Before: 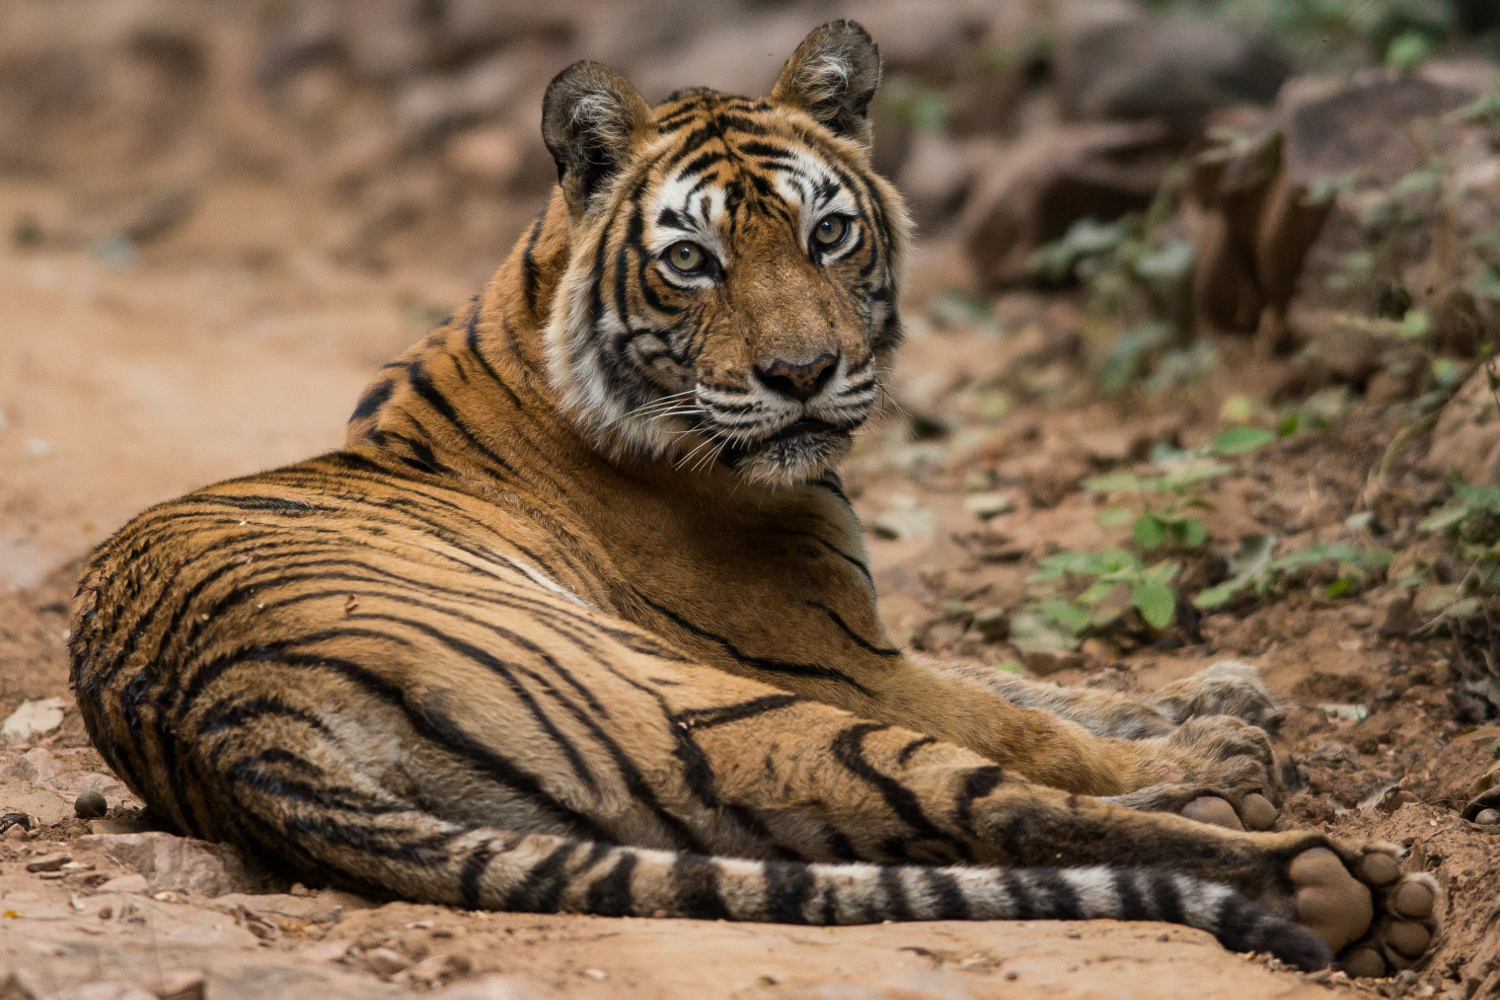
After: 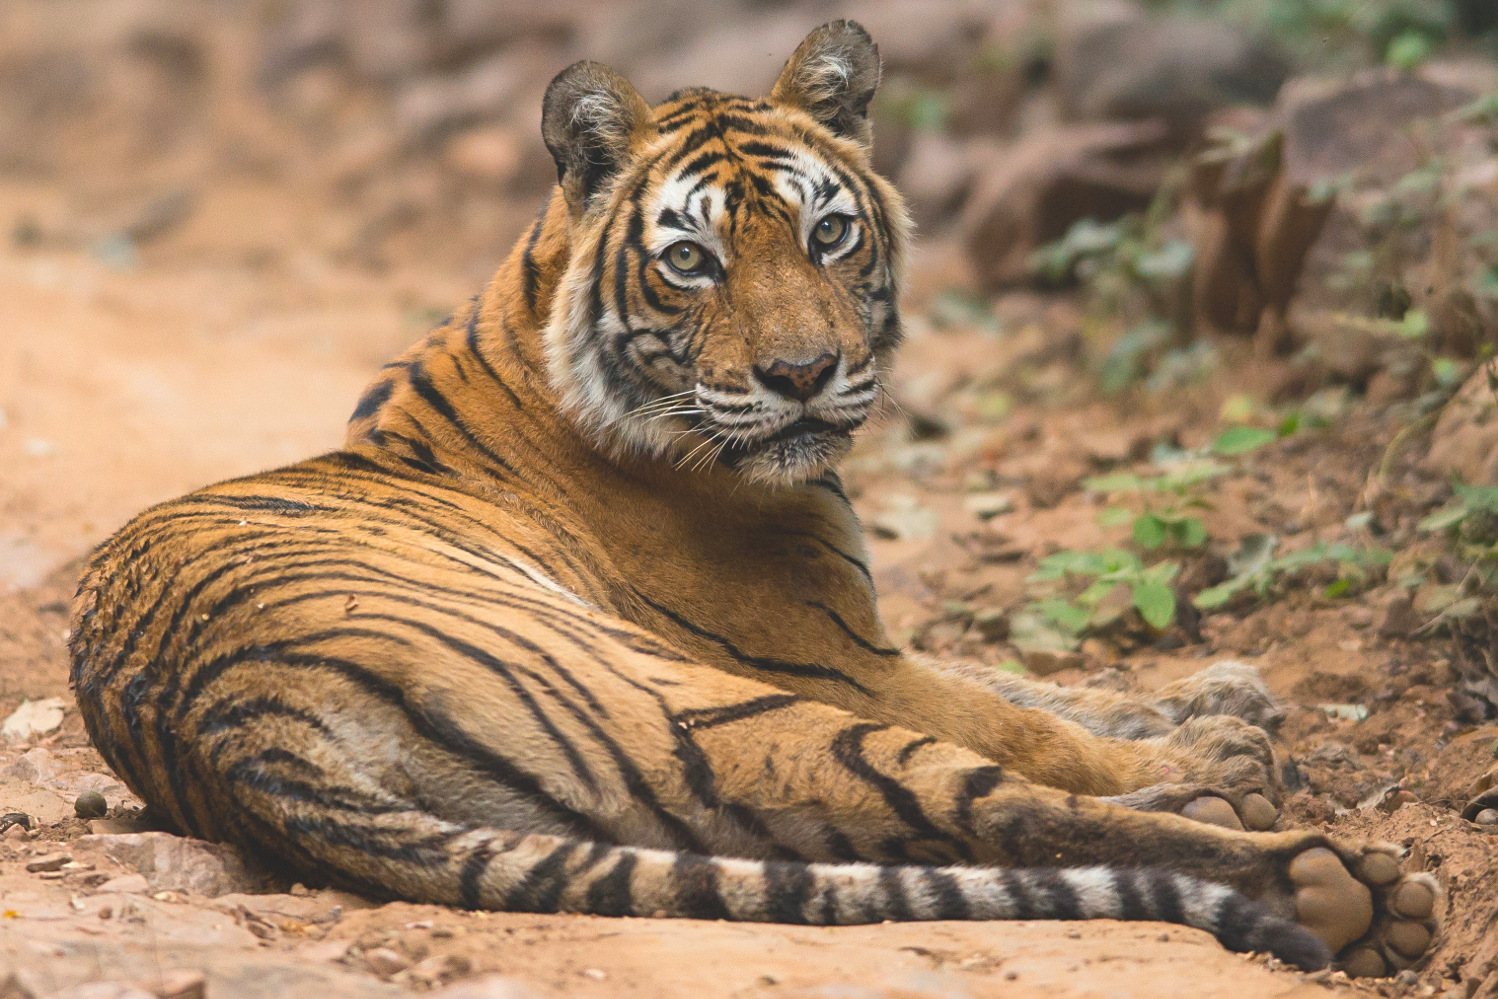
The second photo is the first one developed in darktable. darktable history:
exposure: black level correction -0.002, exposure 0.704 EV, compensate exposure bias true, compensate highlight preservation false
local contrast: detail 69%
sharpen: amount 0.206
crop: left 0.056%
